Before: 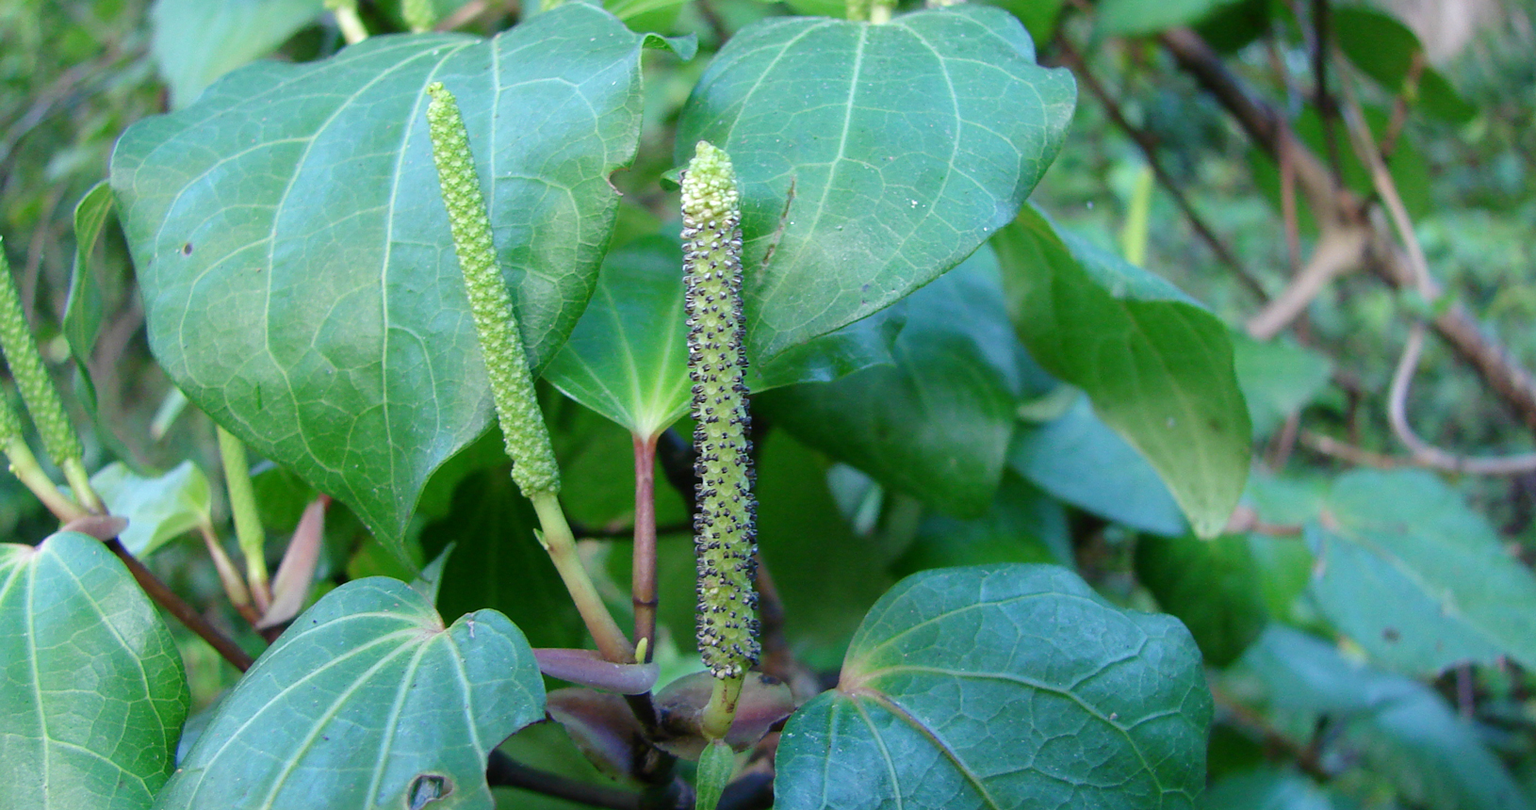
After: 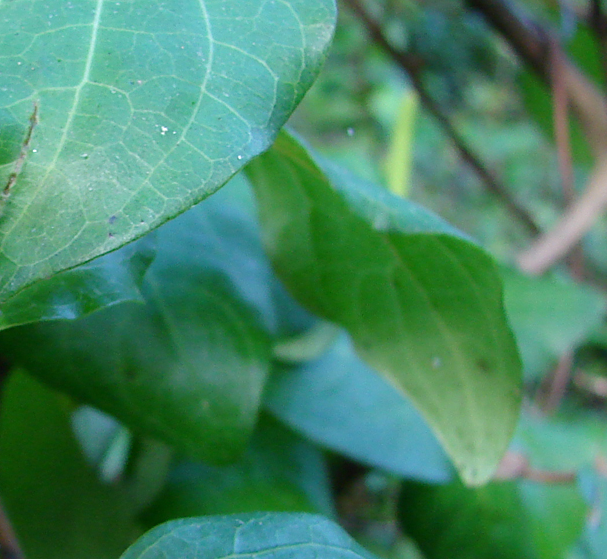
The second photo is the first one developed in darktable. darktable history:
crop and rotate: left 49.464%, top 10.103%, right 13.24%, bottom 24.802%
sharpen: amount 0.216
